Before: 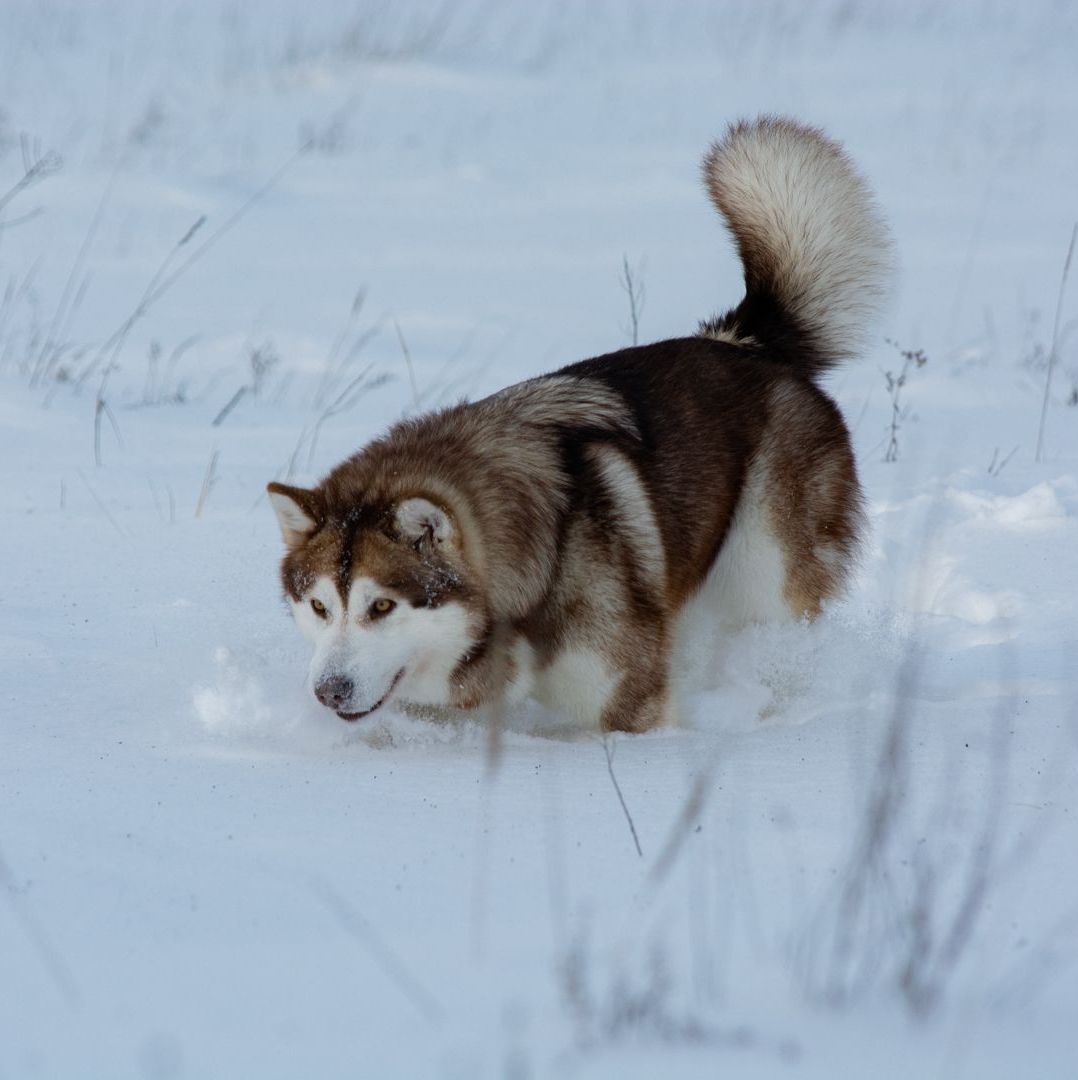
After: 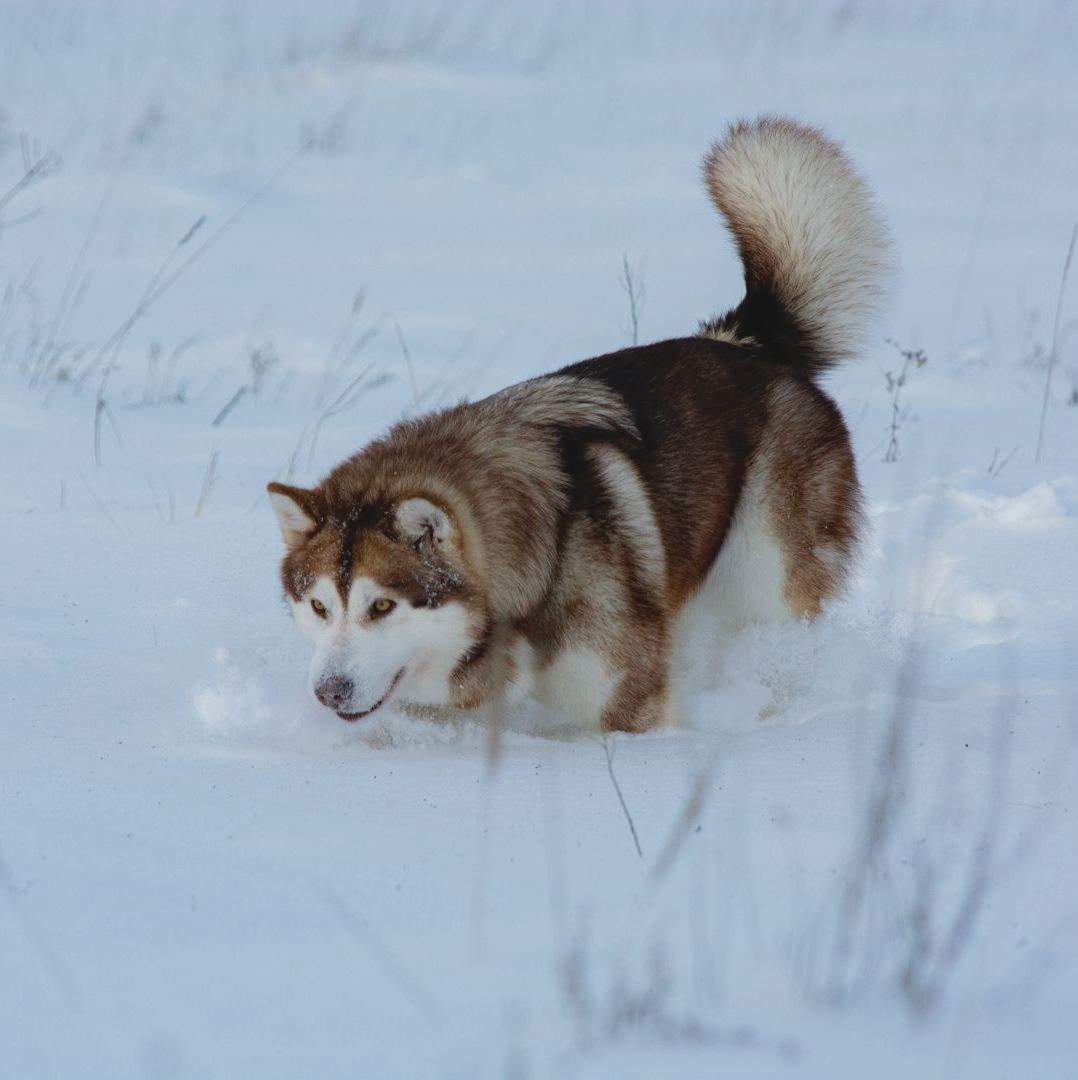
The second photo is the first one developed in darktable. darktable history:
contrast brightness saturation: contrast -0.099, brightness 0.044, saturation 0.079
